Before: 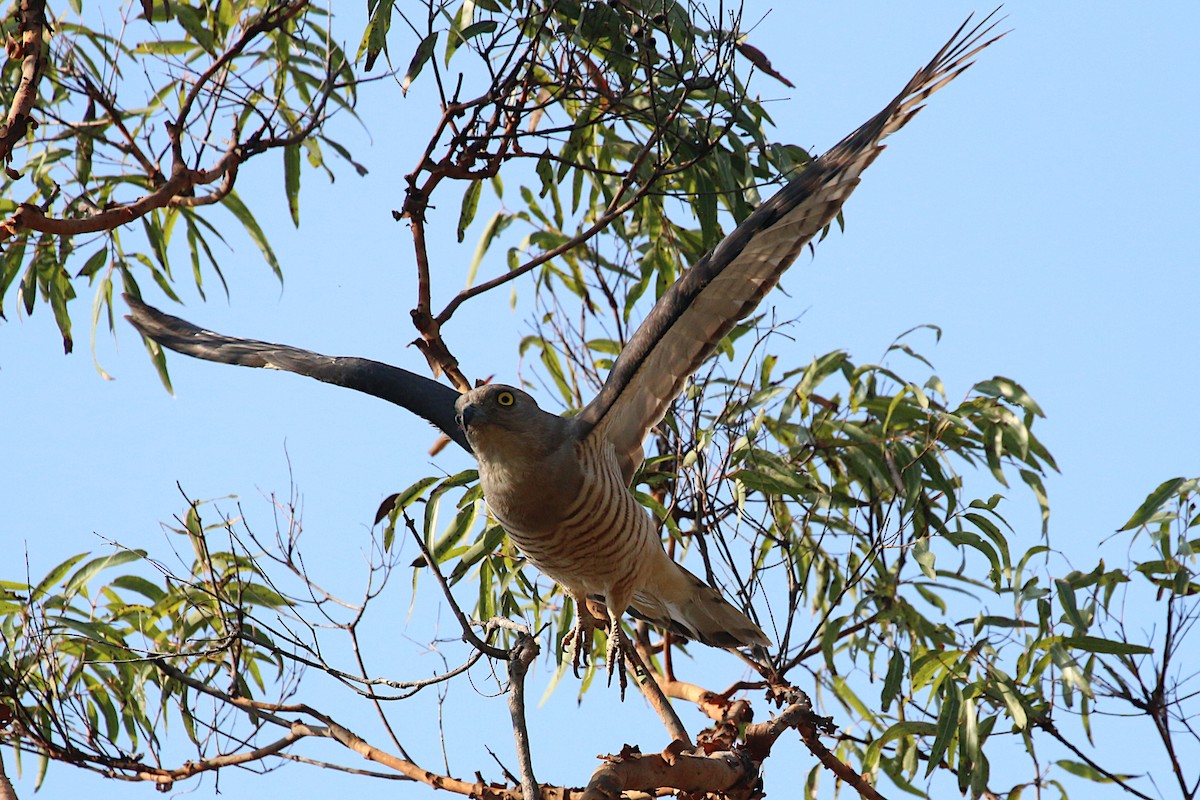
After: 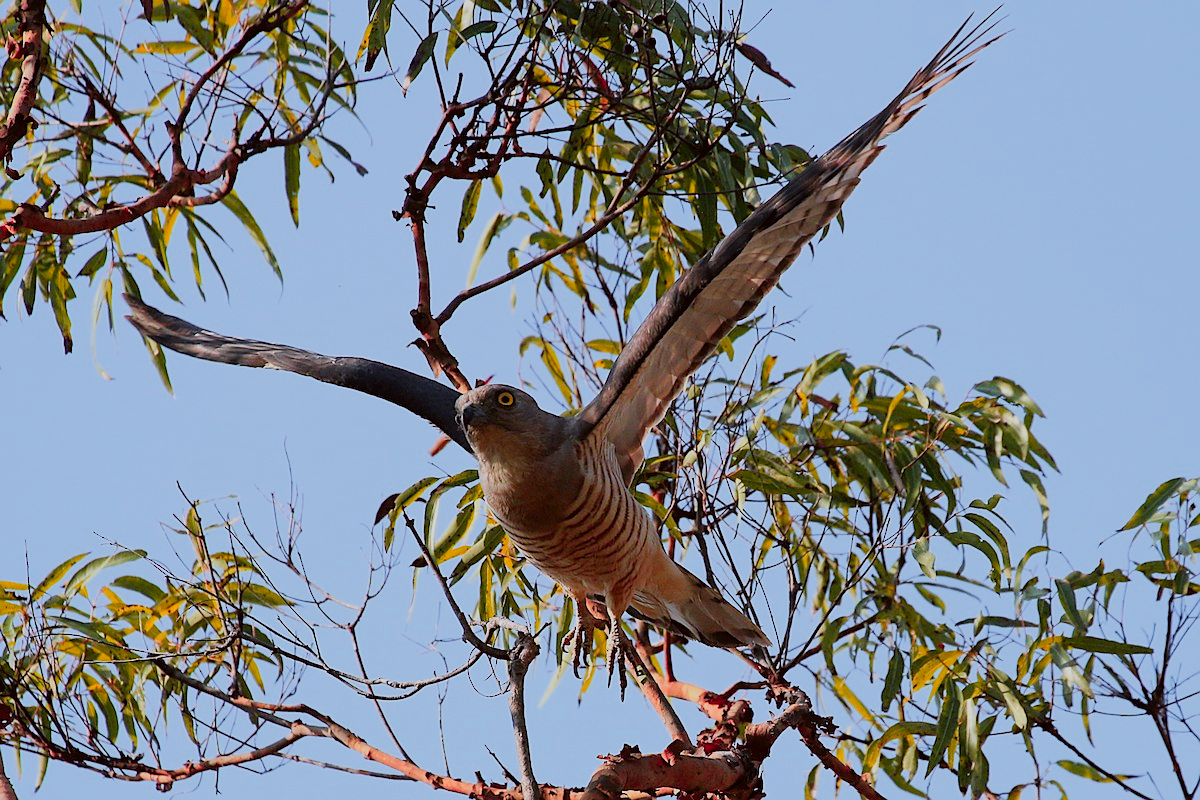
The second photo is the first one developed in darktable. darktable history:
filmic rgb: black relative exposure -16 EV, white relative exposure 6.92 EV, hardness 4.7
tone equalizer: on, module defaults
color correction: highlights a* -2.73, highlights b* -2.09, shadows a* 2.41, shadows b* 2.73
white balance: red 1.004, blue 1.096
sharpen: radius 0.969, amount 0.604
color zones: curves: ch1 [(0.24, 0.629) (0.75, 0.5)]; ch2 [(0.255, 0.454) (0.745, 0.491)], mix 102.12%
